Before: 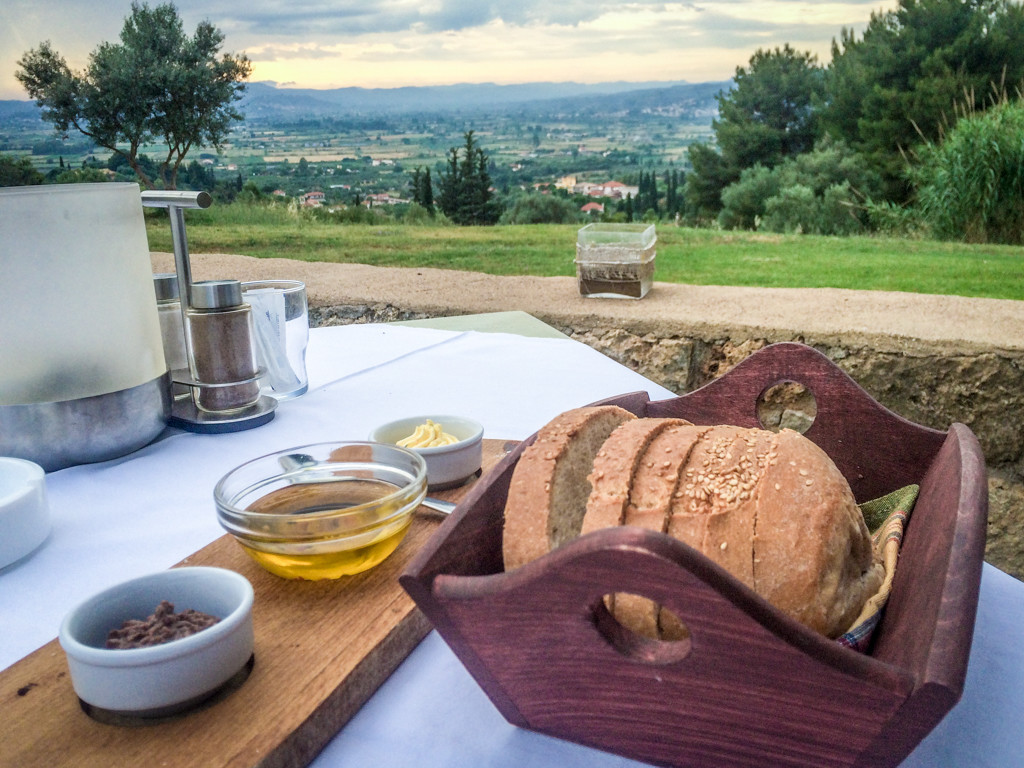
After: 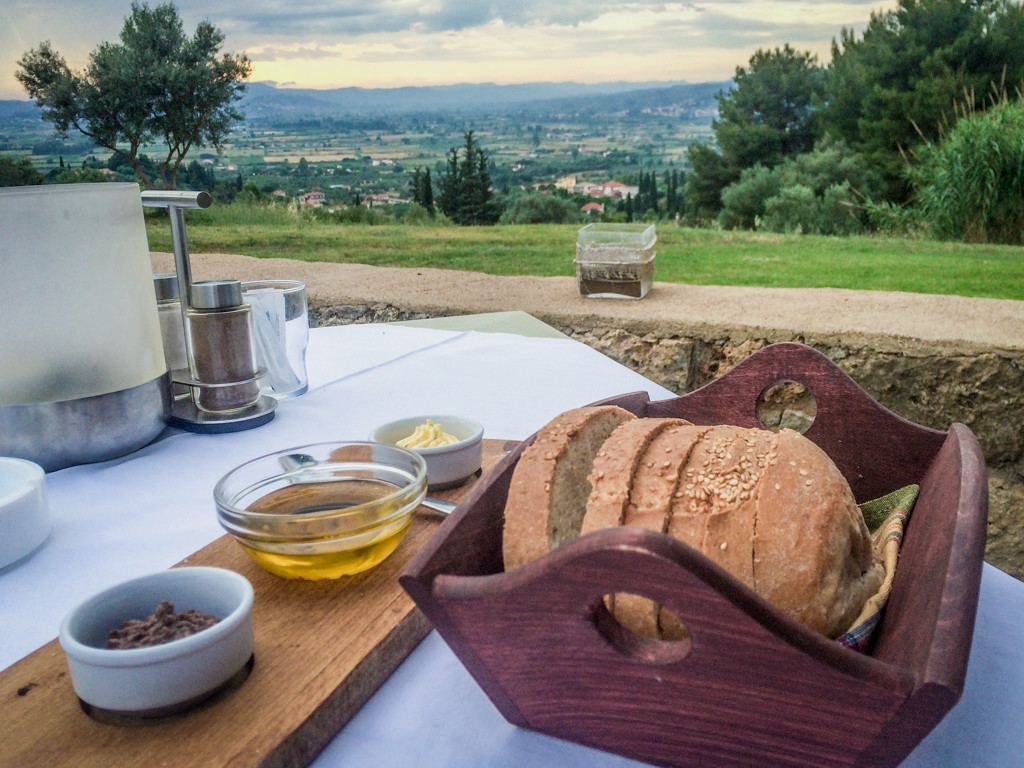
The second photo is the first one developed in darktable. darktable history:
exposure: exposure -0.21 EV, compensate highlight preservation false
